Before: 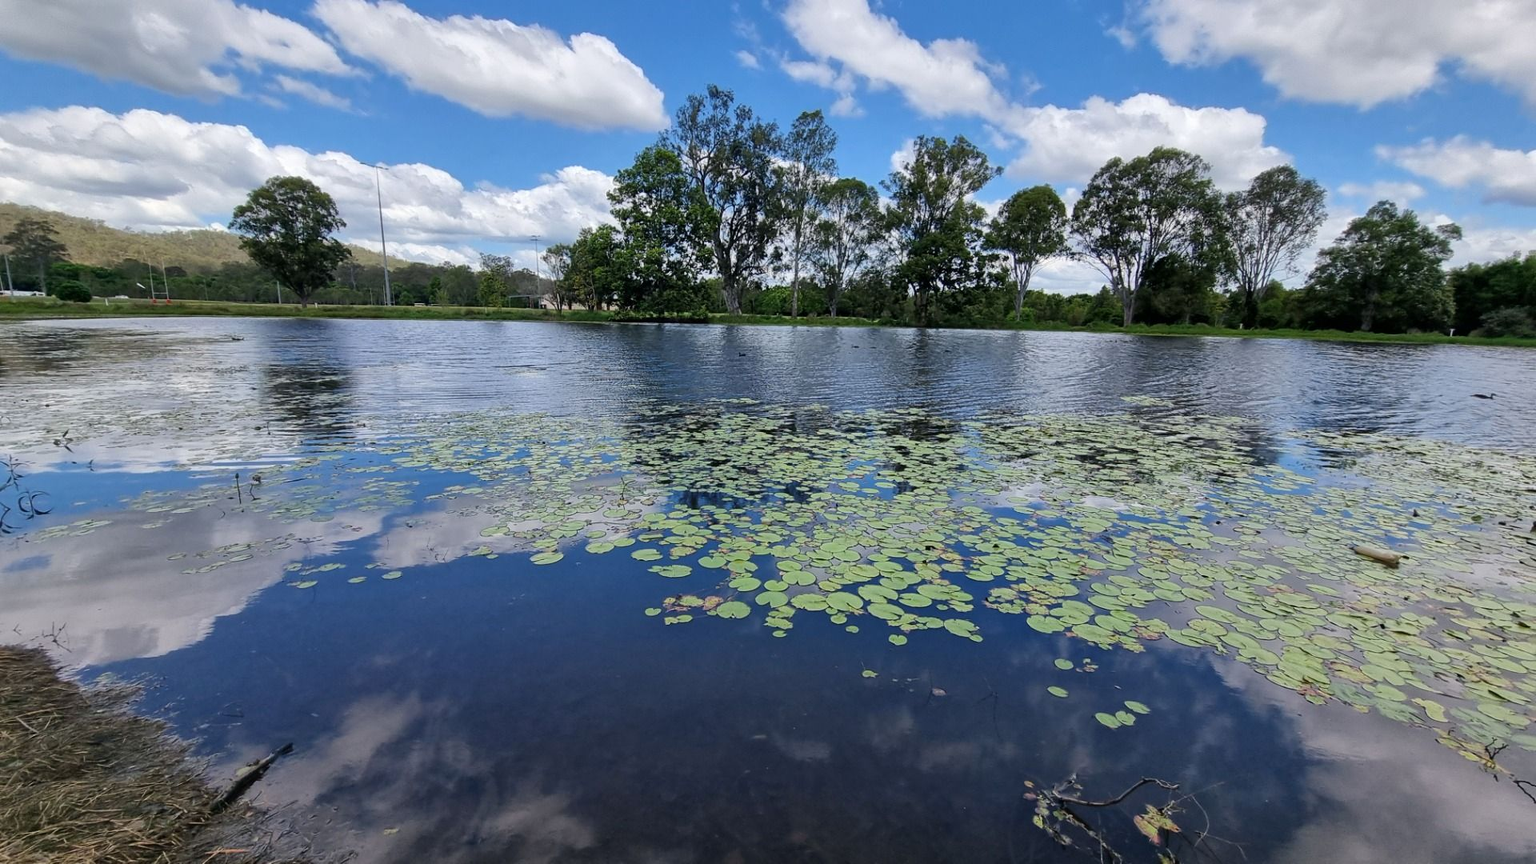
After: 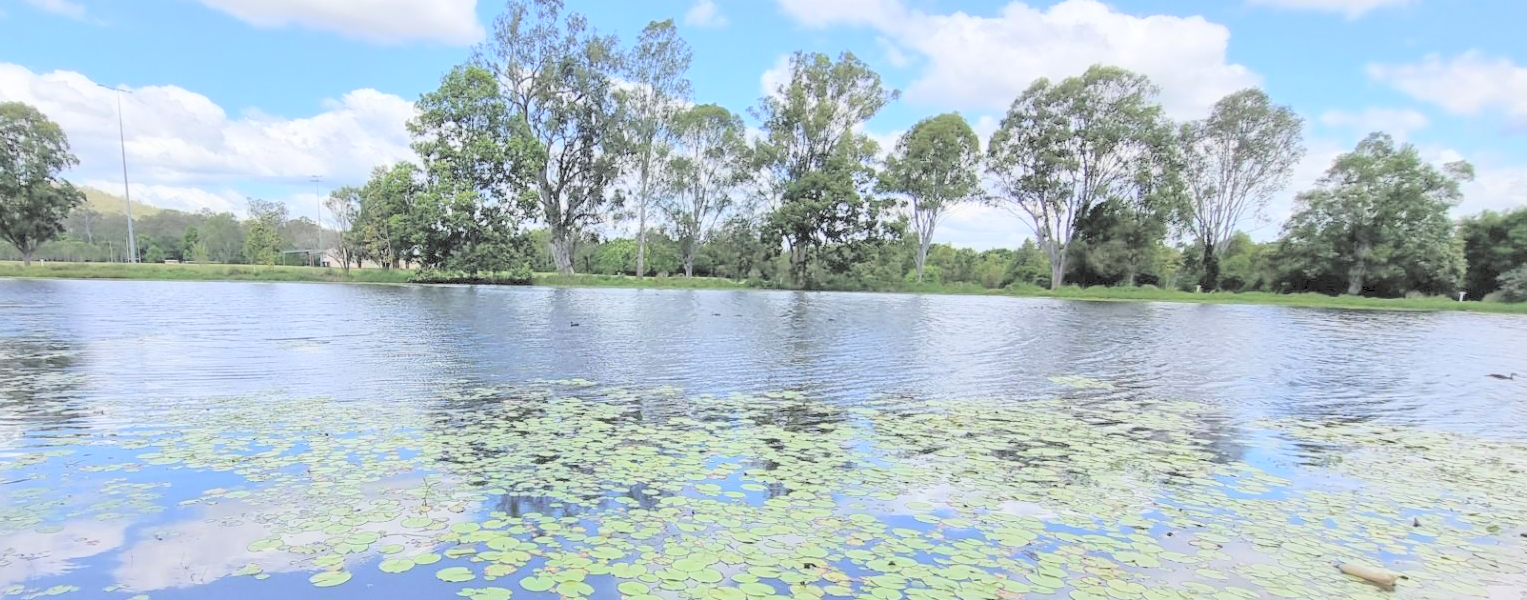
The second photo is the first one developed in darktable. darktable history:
crop: left 18.407%, top 11.067%, right 2.045%, bottom 33.293%
contrast brightness saturation: brightness 0.986
